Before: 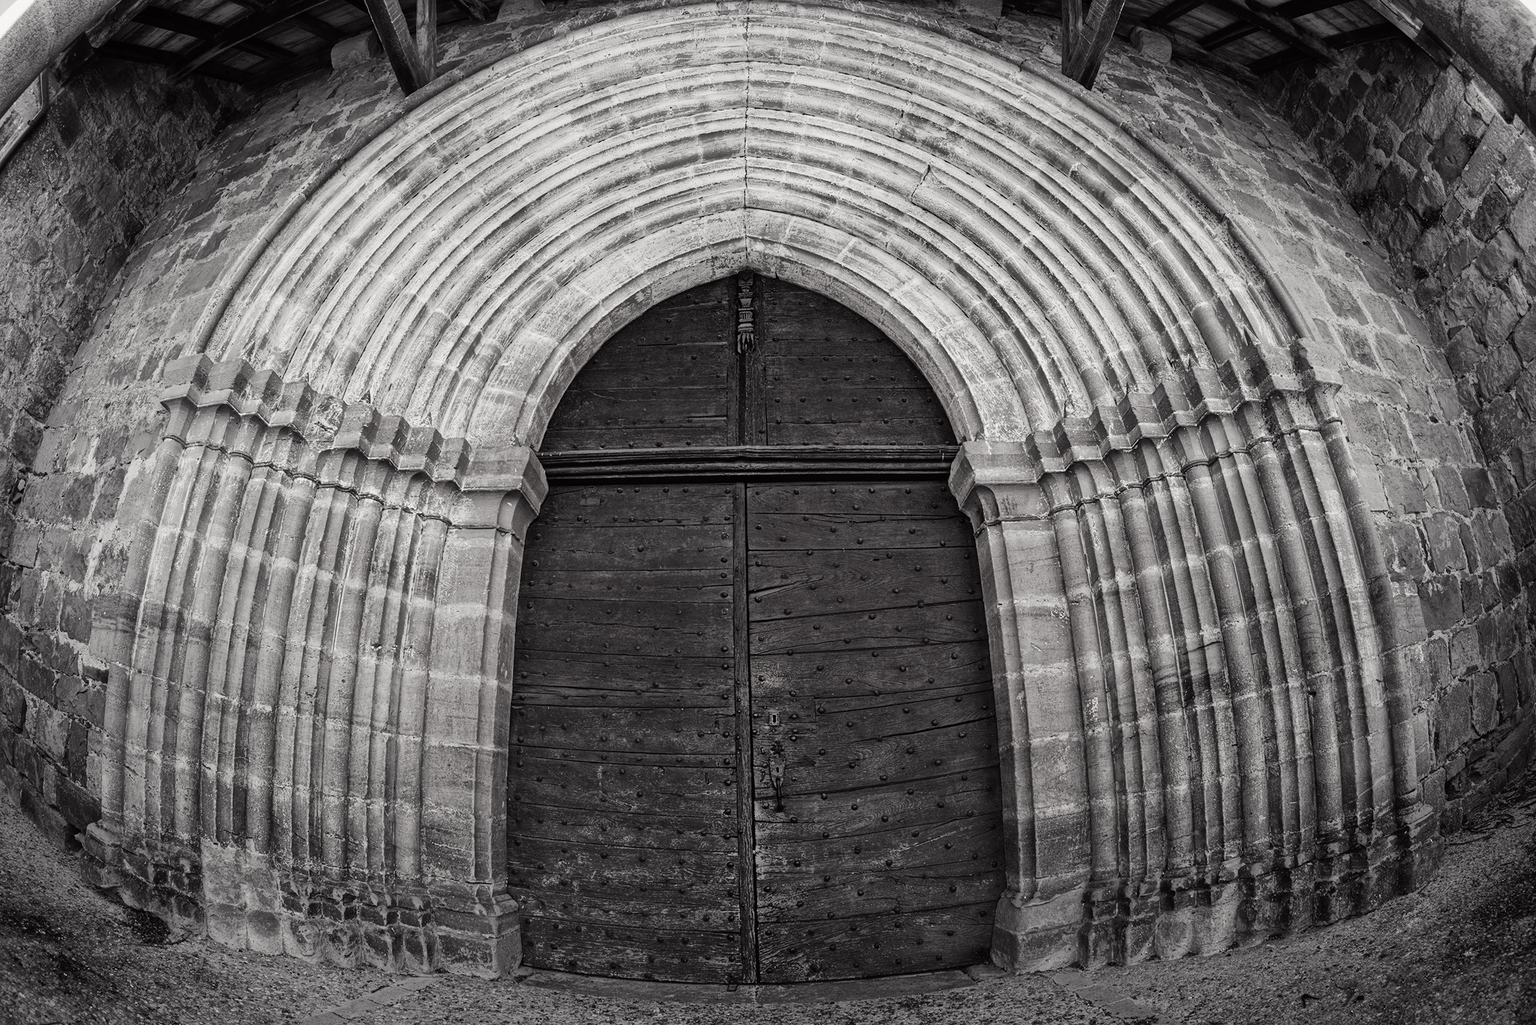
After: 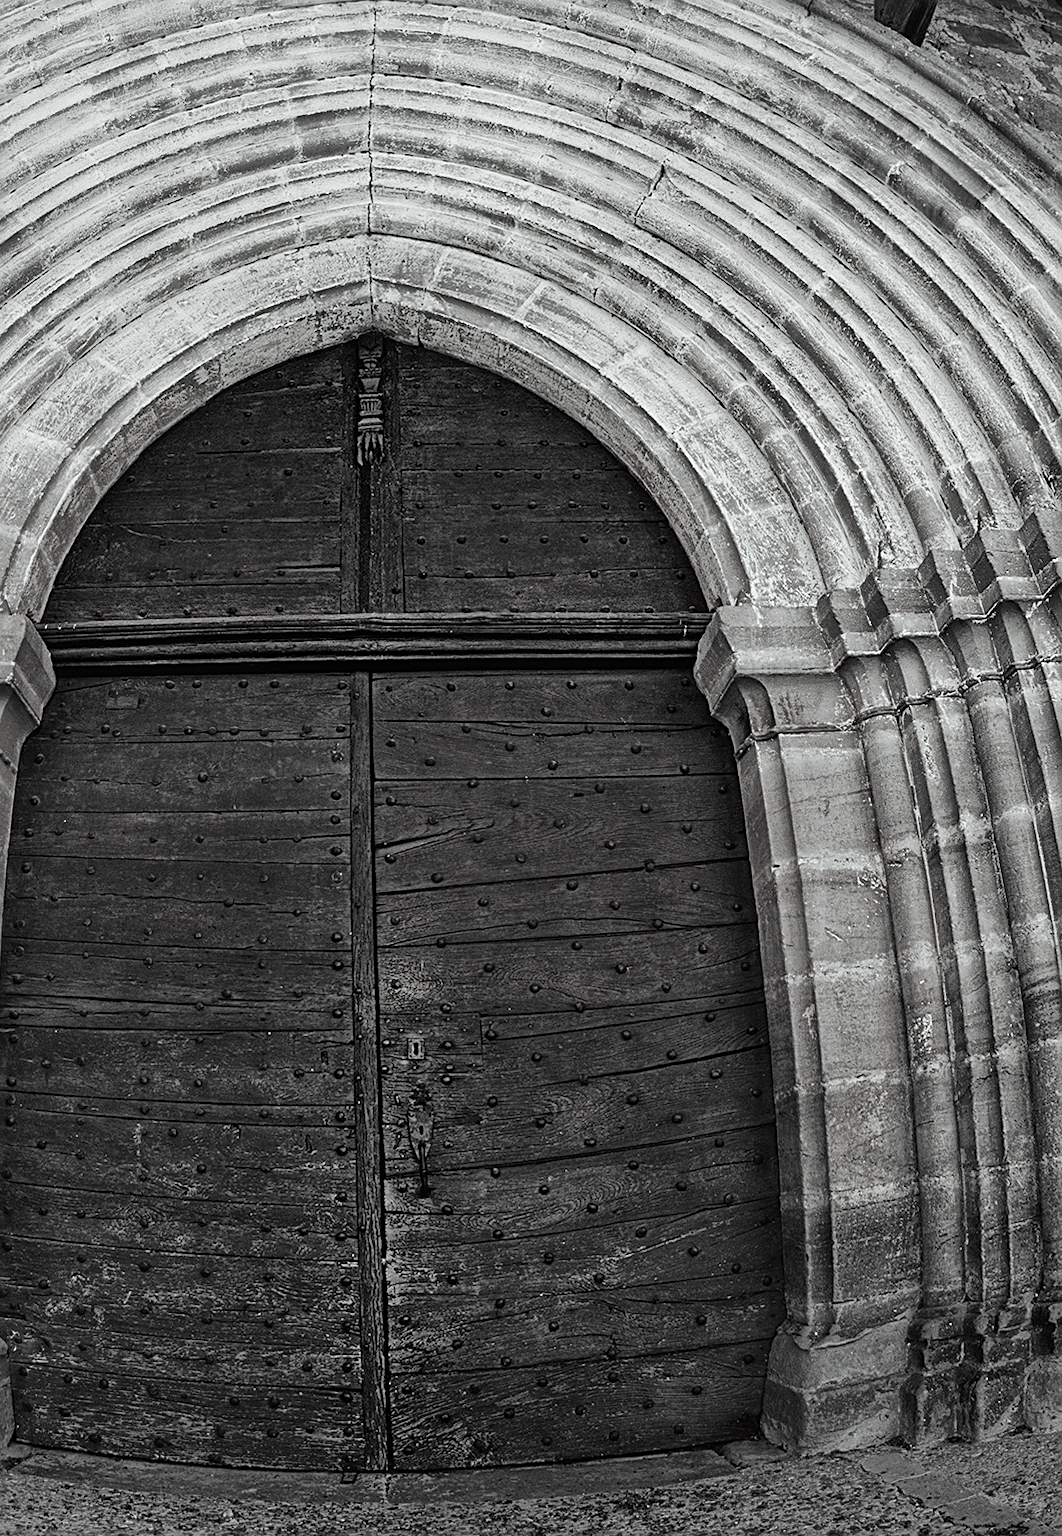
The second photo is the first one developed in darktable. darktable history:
white balance: red 0.978, blue 0.999
sharpen: on, module defaults
crop: left 33.452%, top 6.025%, right 23.155%
